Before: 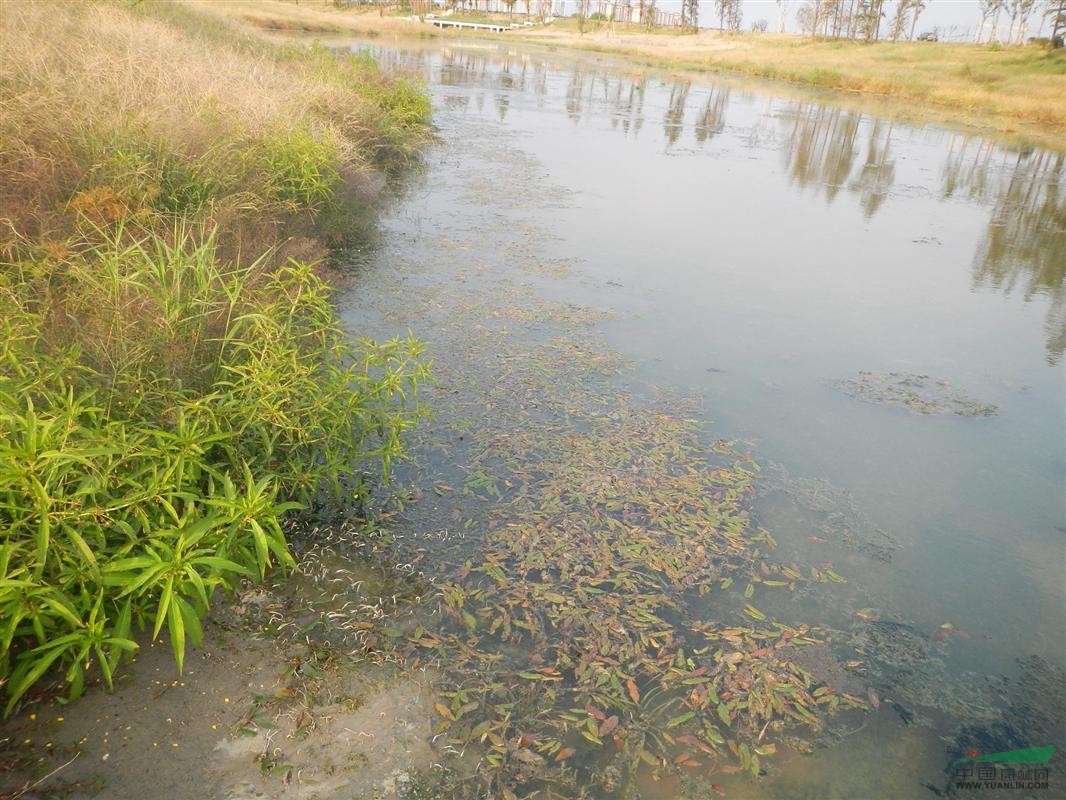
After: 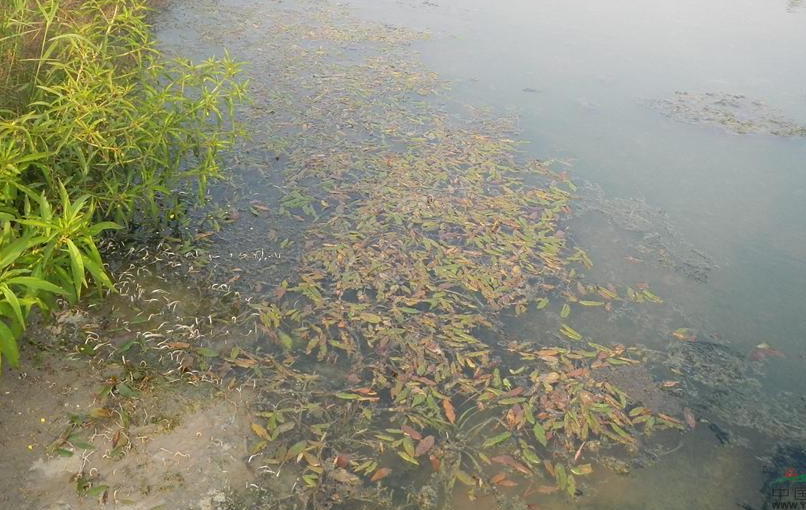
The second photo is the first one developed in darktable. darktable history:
shadows and highlights: shadows -23.08, highlights 46.15, soften with gaussian
crop and rotate: left 17.299%, top 35.115%, right 7.015%, bottom 1.024%
